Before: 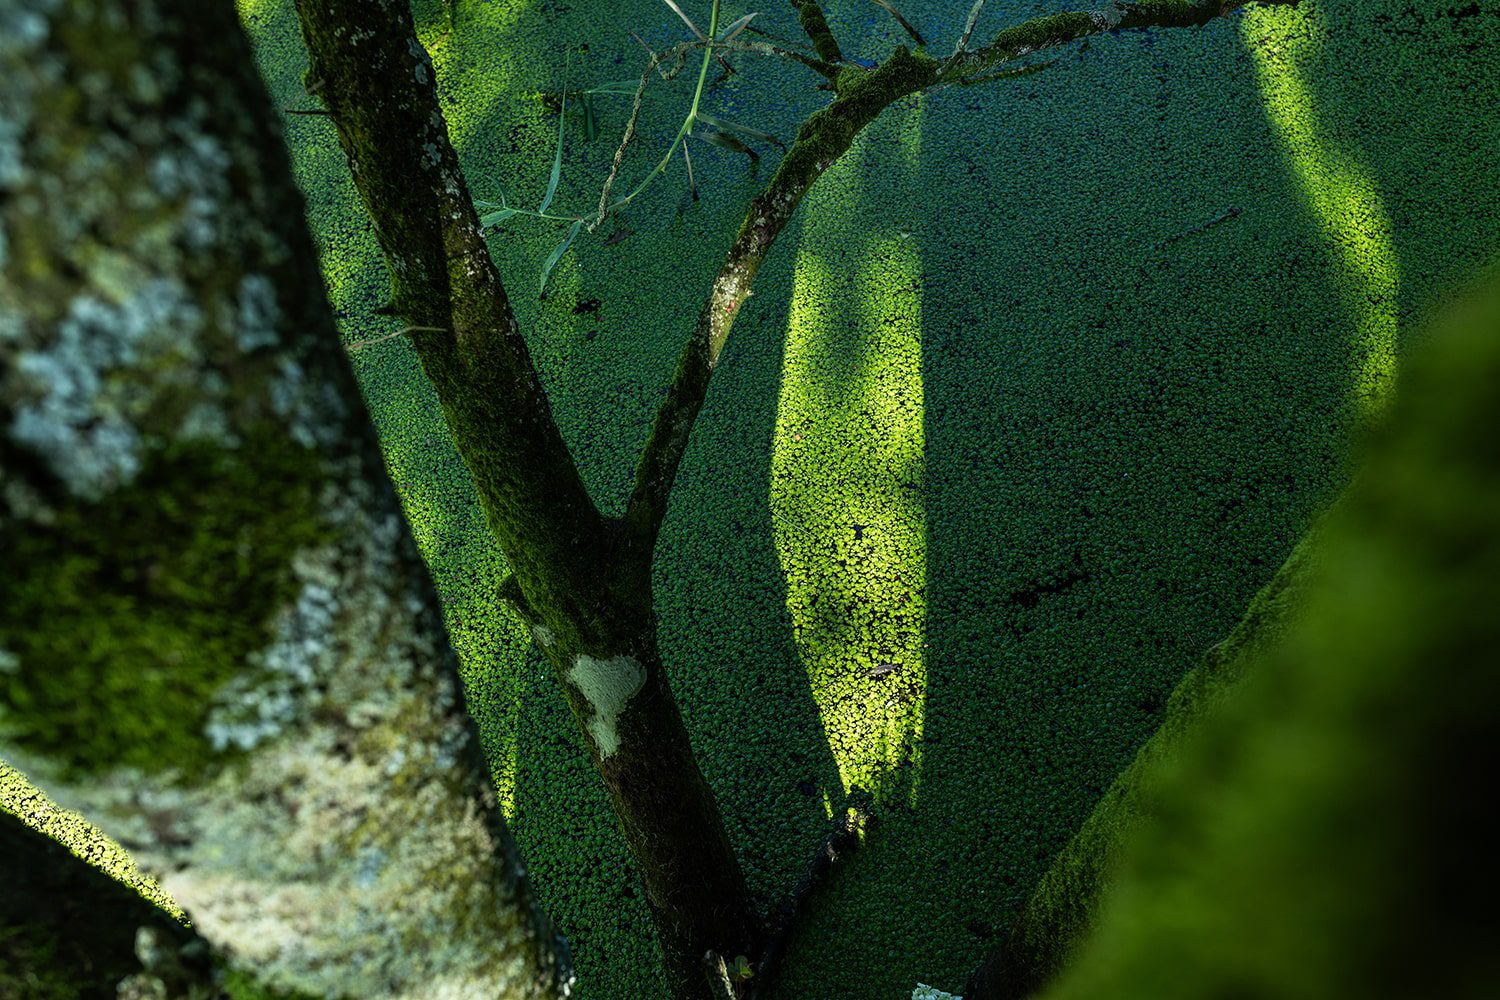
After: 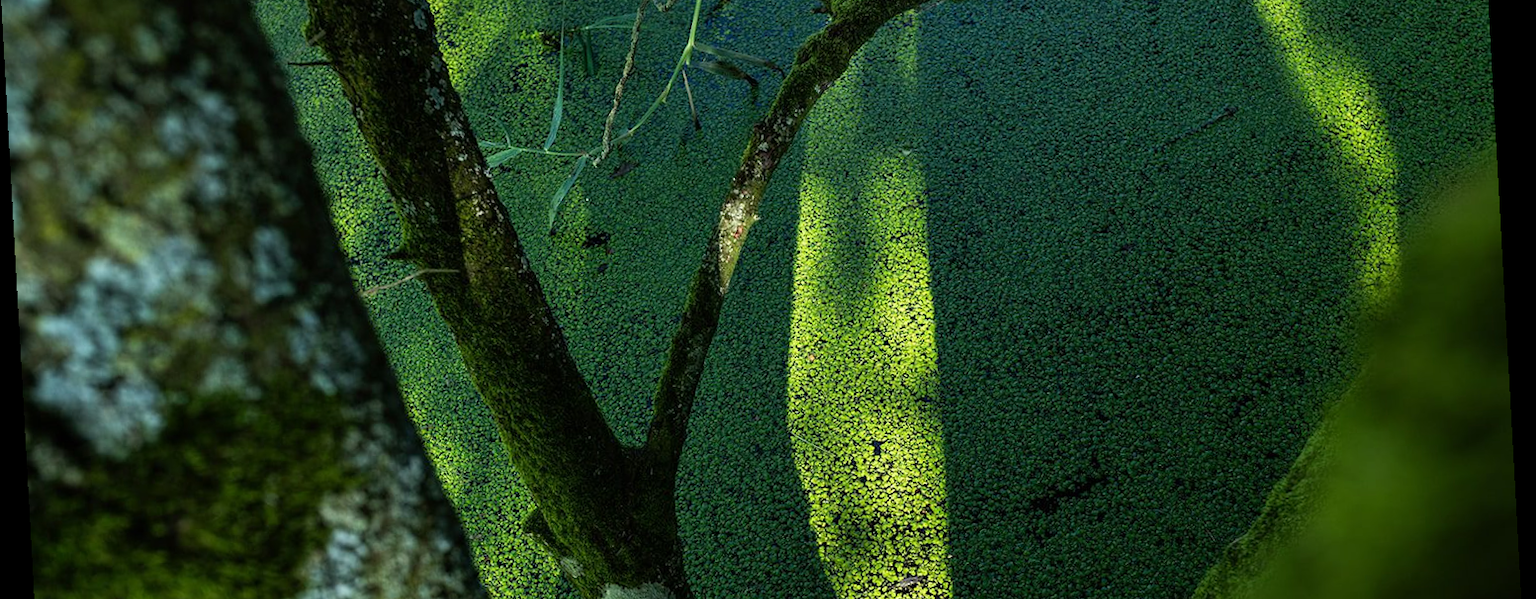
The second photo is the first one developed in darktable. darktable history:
crop and rotate: top 10.605%, bottom 33.274%
rotate and perspective: rotation -3.18°, automatic cropping off
